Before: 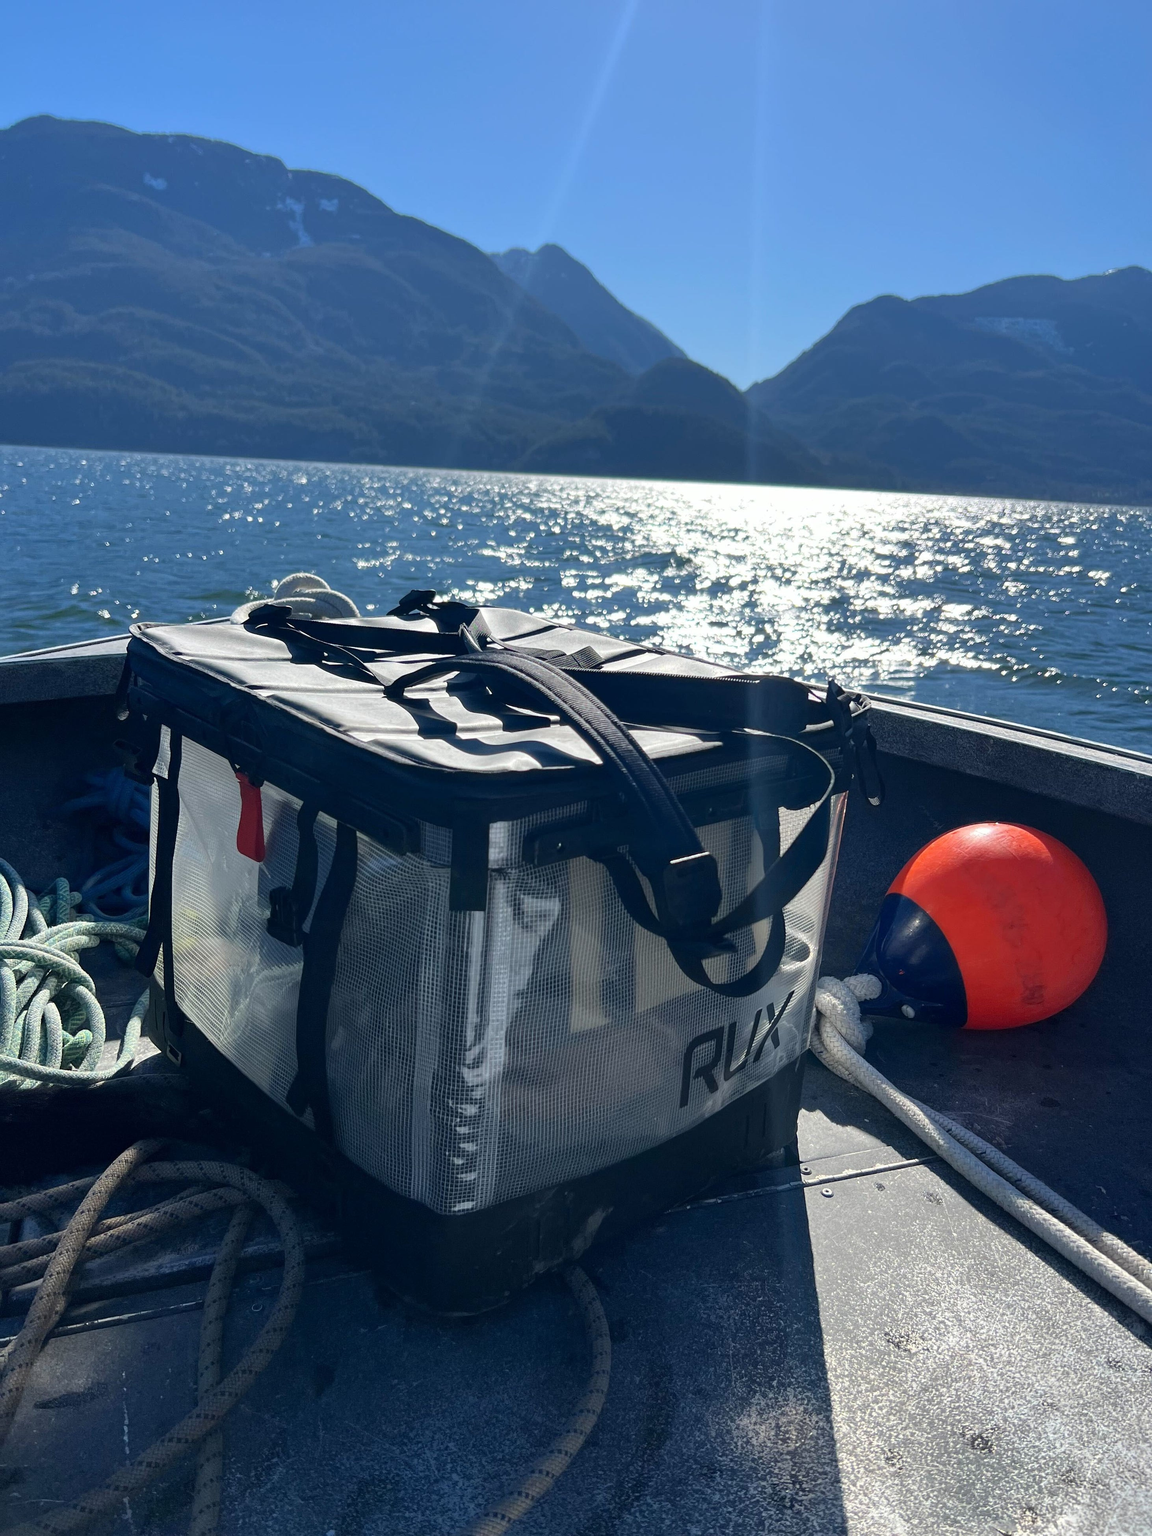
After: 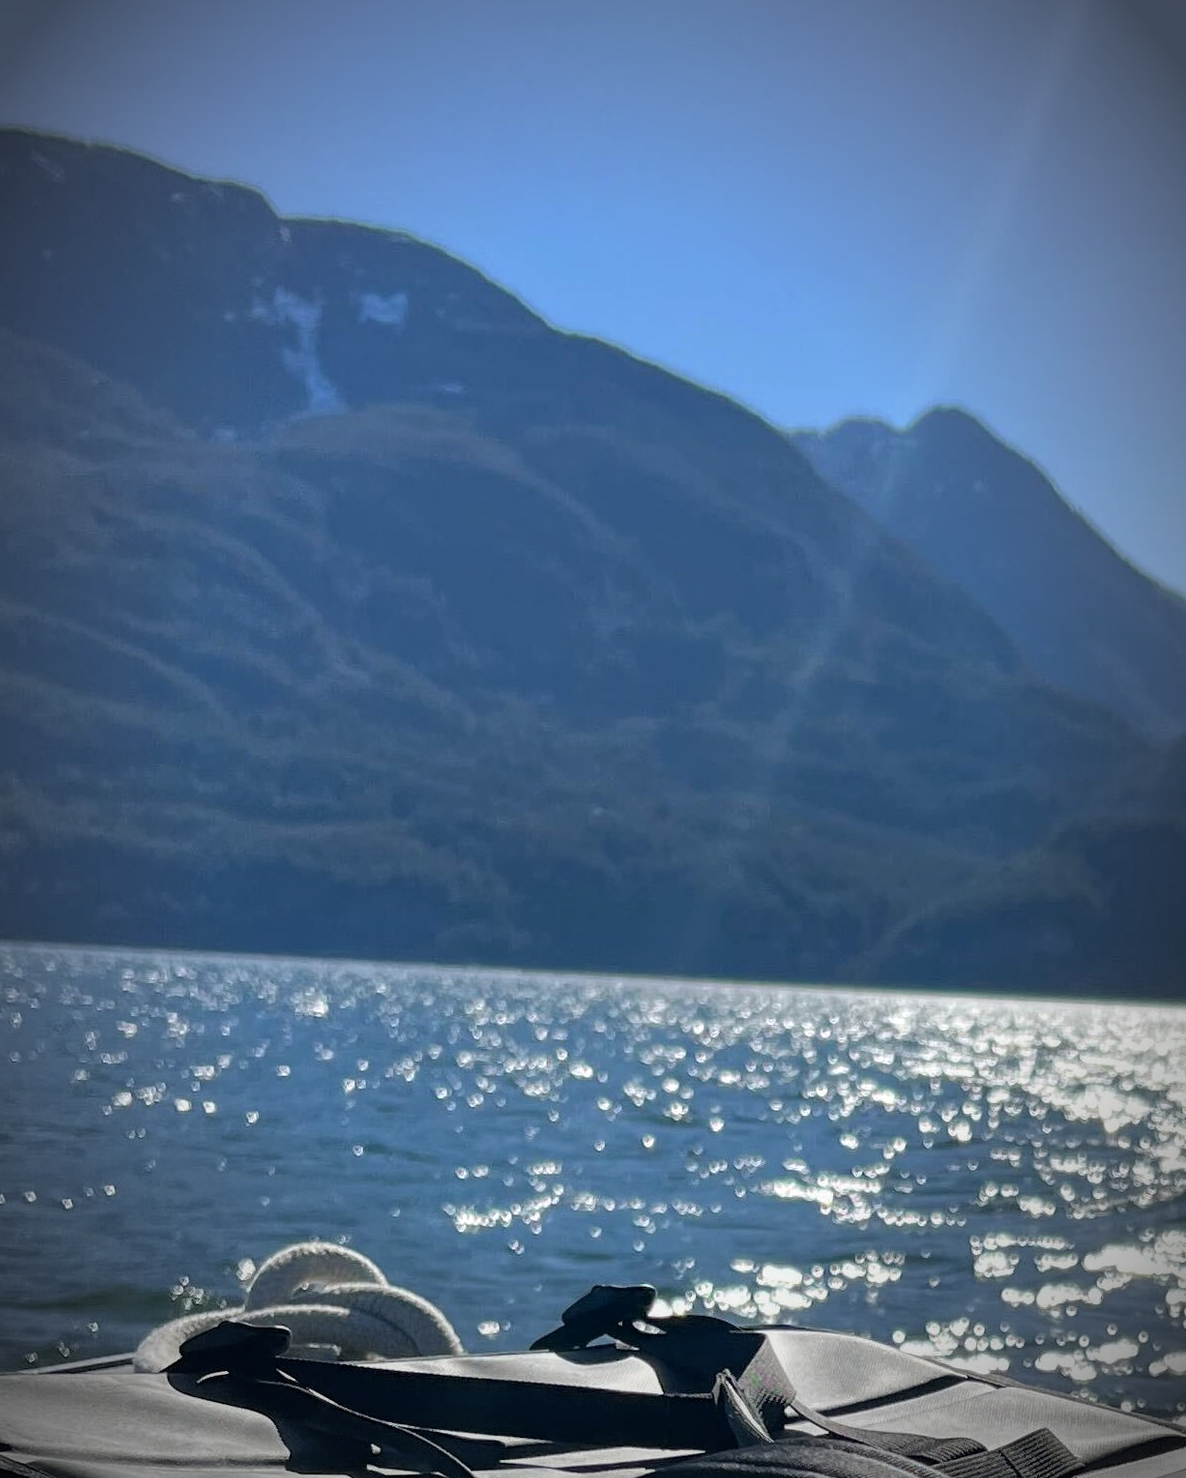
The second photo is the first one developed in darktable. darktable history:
vignetting: fall-off start 67.5%, fall-off radius 67.23%, brightness -0.813, automatic ratio true
color balance: mode lift, gamma, gain (sRGB), lift [1, 0.99, 1.01, 0.992], gamma [1, 1.037, 0.974, 0.963]
local contrast: highlights 100%, shadows 100%, detail 120%, midtone range 0.2
crop: left 15.452%, top 5.459%, right 43.956%, bottom 56.62%
